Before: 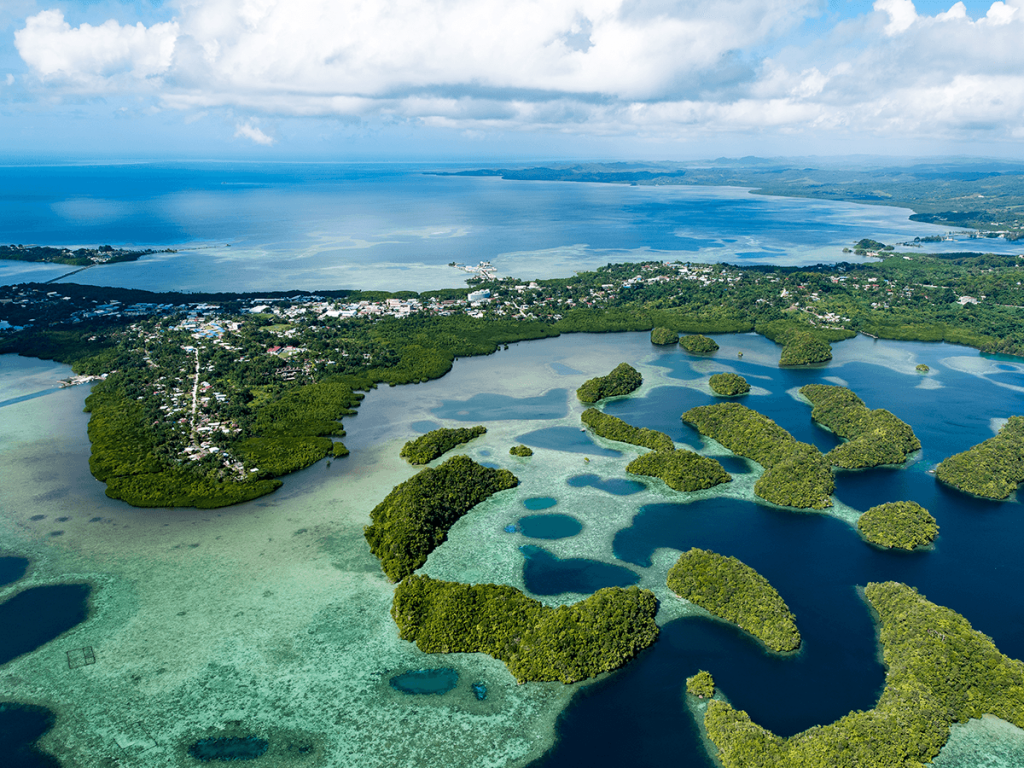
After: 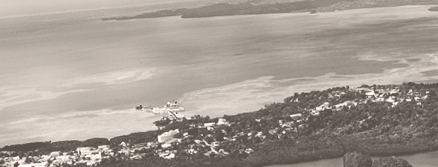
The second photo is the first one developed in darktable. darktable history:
tone equalizer: -8 EV -0.75 EV, -7 EV -0.7 EV, -6 EV -0.6 EV, -5 EV -0.4 EV, -3 EV 0.4 EV, -2 EV 0.6 EV, -1 EV 0.7 EV, +0 EV 0.75 EV, edges refinement/feathering 500, mask exposure compensation -1.57 EV, preserve details no
velvia: on, module defaults
crop: left 28.64%, top 16.832%, right 26.637%, bottom 58.055%
tone curve: curves: ch0 [(0, 0.021) (0.049, 0.044) (0.152, 0.14) (0.328, 0.377) (0.473, 0.543) (0.641, 0.705) (0.868, 0.887) (1, 0.969)]; ch1 [(0, 0) (0.302, 0.331) (0.427, 0.433) (0.472, 0.47) (0.502, 0.503) (0.522, 0.526) (0.564, 0.591) (0.602, 0.632) (0.677, 0.701) (0.859, 0.885) (1, 1)]; ch2 [(0, 0) (0.33, 0.301) (0.447, 0.44) (0.487, 0.496) (0.502, 0.516) (0.535, 0.554) (0.565, 0.598) (0.618, 0.629) (1, 1)], color space Lab, independent channels, preserve colors none
rotate and perspective: rotation -5°, crop left 0.05, crop right 0.952, crop top 0.11, crop bottom 0.89
colorize: hue 34.49°, saturation 35.33%, source mix 100%, lightness 55%, version 1
exposure: exposure -2.002 EV, compensate highlight preservation false
